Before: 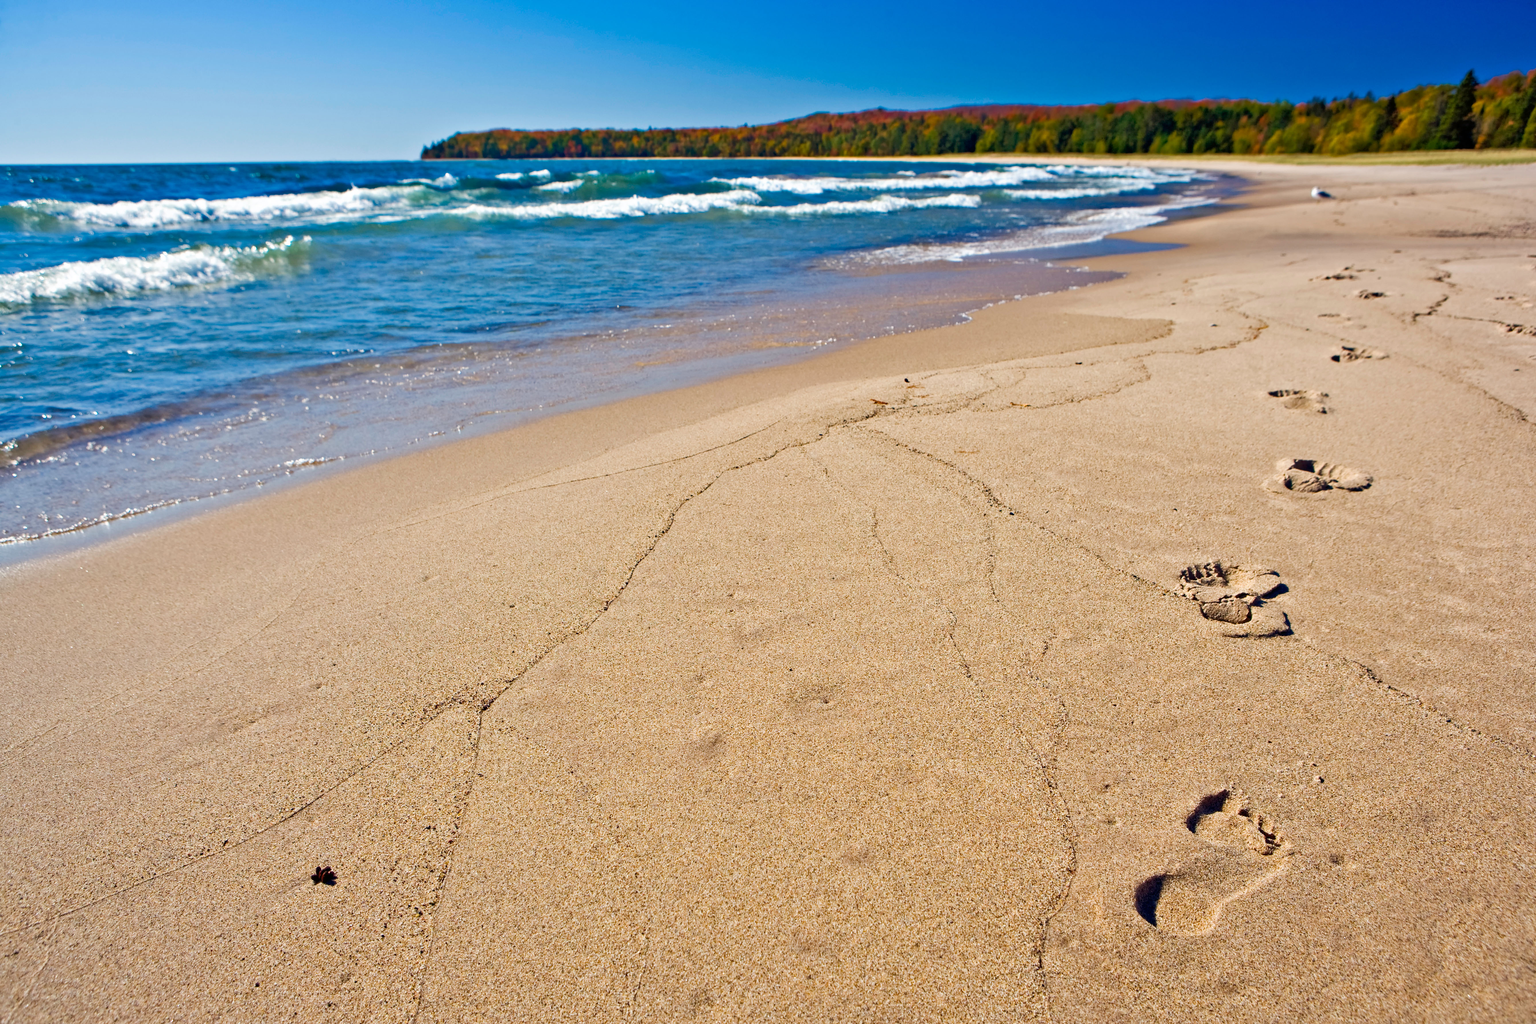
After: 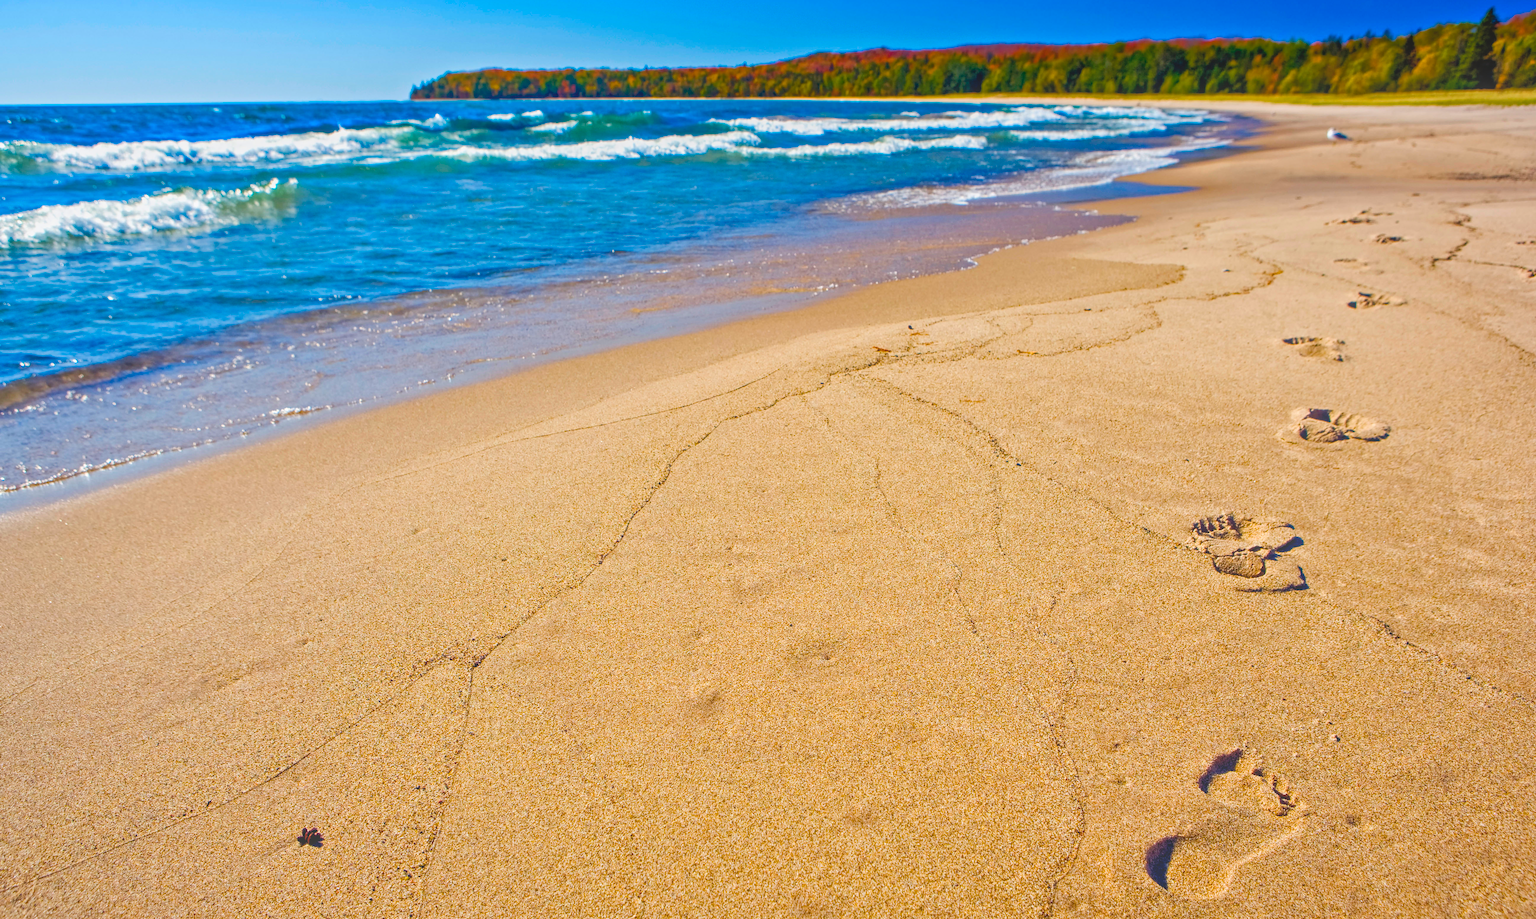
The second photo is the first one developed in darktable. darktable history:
local contrast: highlights 73%, shadows 15%, midtone range 0.197
crop: left 1.507%, top 6.147%, right 1.379%, bottom 6.637%
shadows and highlights: radius 93.07, shadows -14.46, white point adjustment 0.23, highlights 31.48, compress 48.23%, highlights color adjustment 52.79%, soften with gaussian
color balance rgb: linear chroma grading › global chroma 15%, perceptual saturation grading › global saturation 30%
